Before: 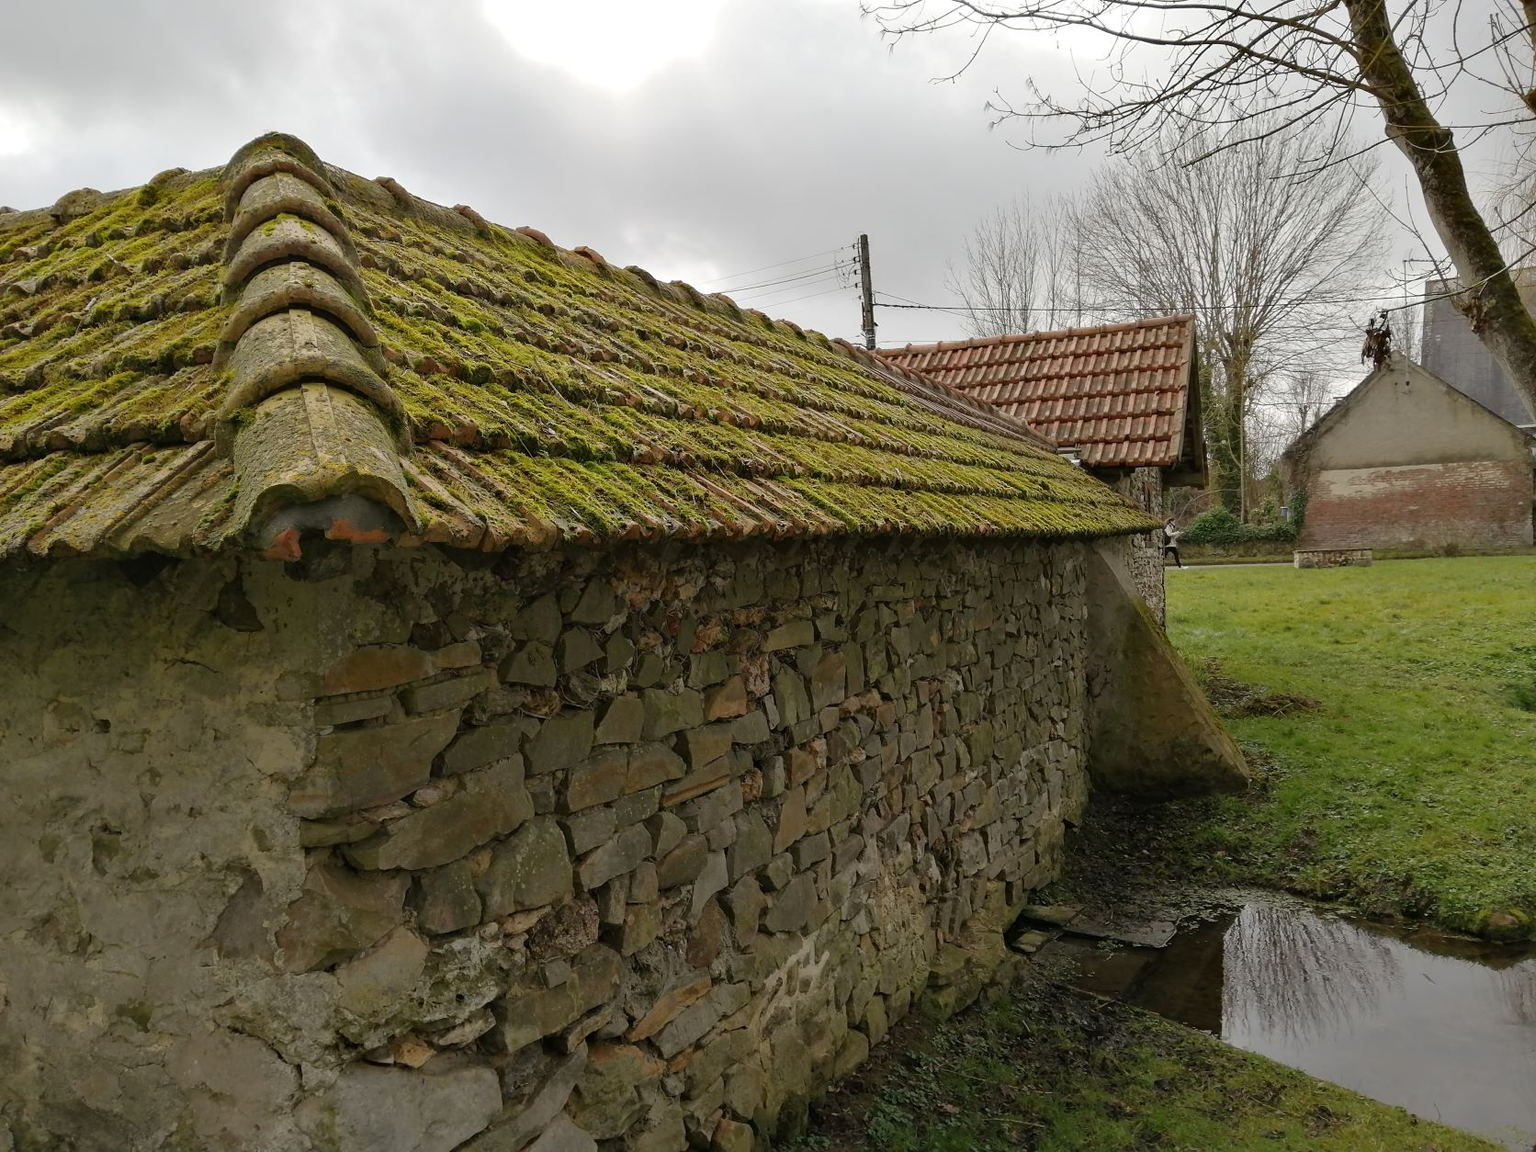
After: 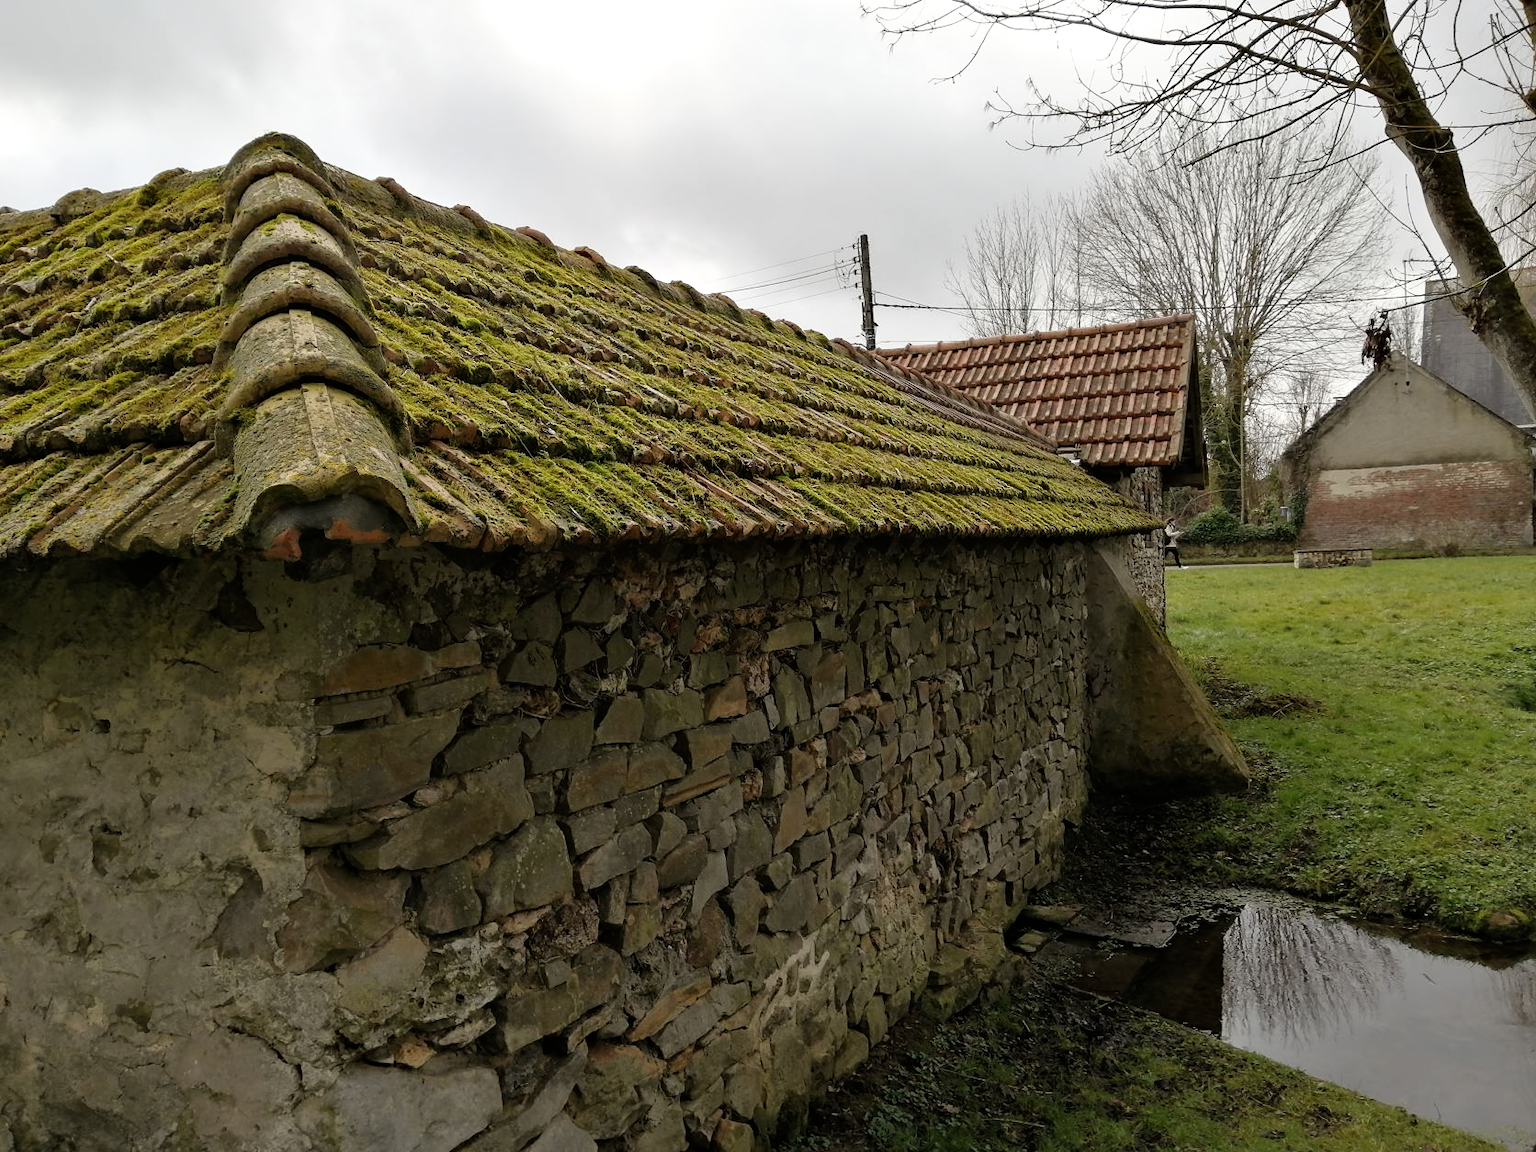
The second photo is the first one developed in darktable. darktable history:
filmic rgb: black relative exposure -8.02 EV, white relative exposure 2.47 EV, hardness 6.4
